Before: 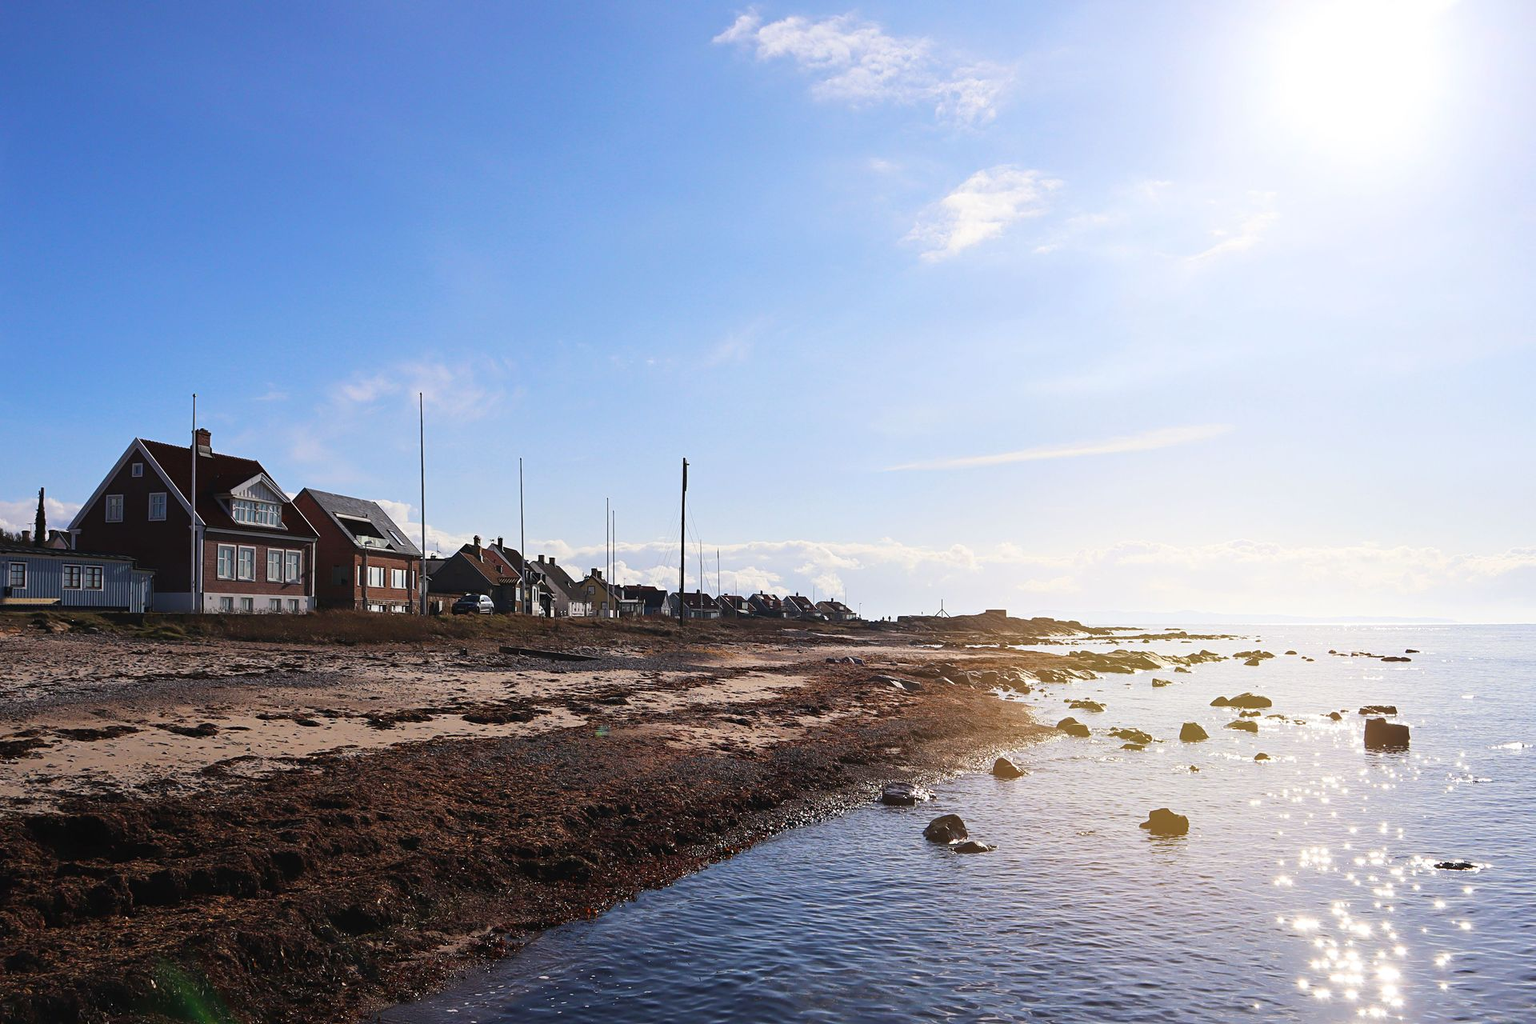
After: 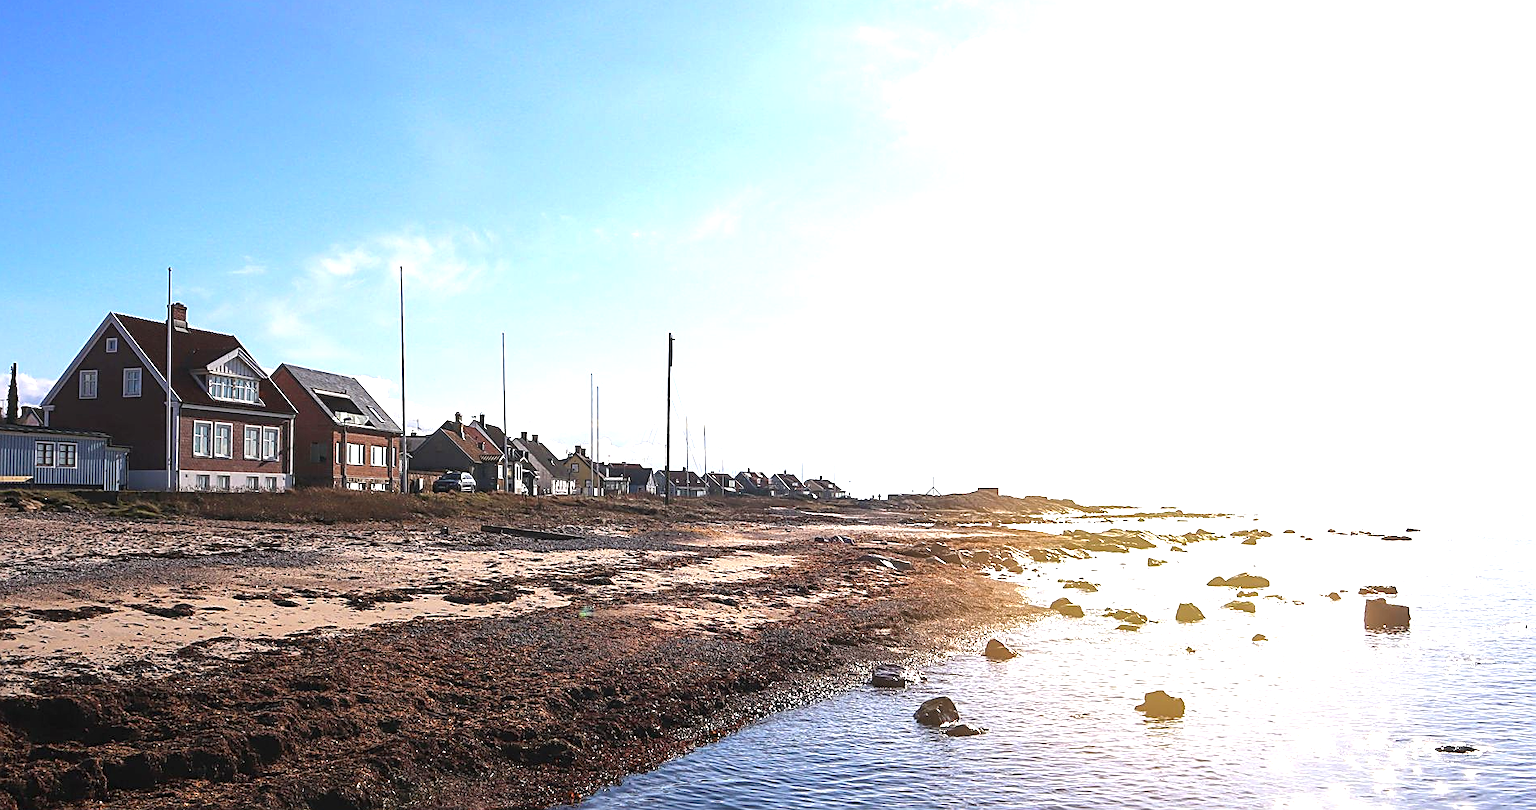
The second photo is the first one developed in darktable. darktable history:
crop and rotate: left 1.87%, top 12.943%, right 0.136%, bottom 9.497%
local contrast: on, module defaults
tone equalizer: -8 EV 0.063 EV, edges refinement/feathering 500, mask exposure compensation -1.57 EV, preserve details guided filter
sharpen: on, module defaults
levels: mode automatic, levels [0.018, 0.493, 1]
exposure: black level correction 0, exposure 0.898 EV, compensate exposure bias true, compensate highlight preservation false
